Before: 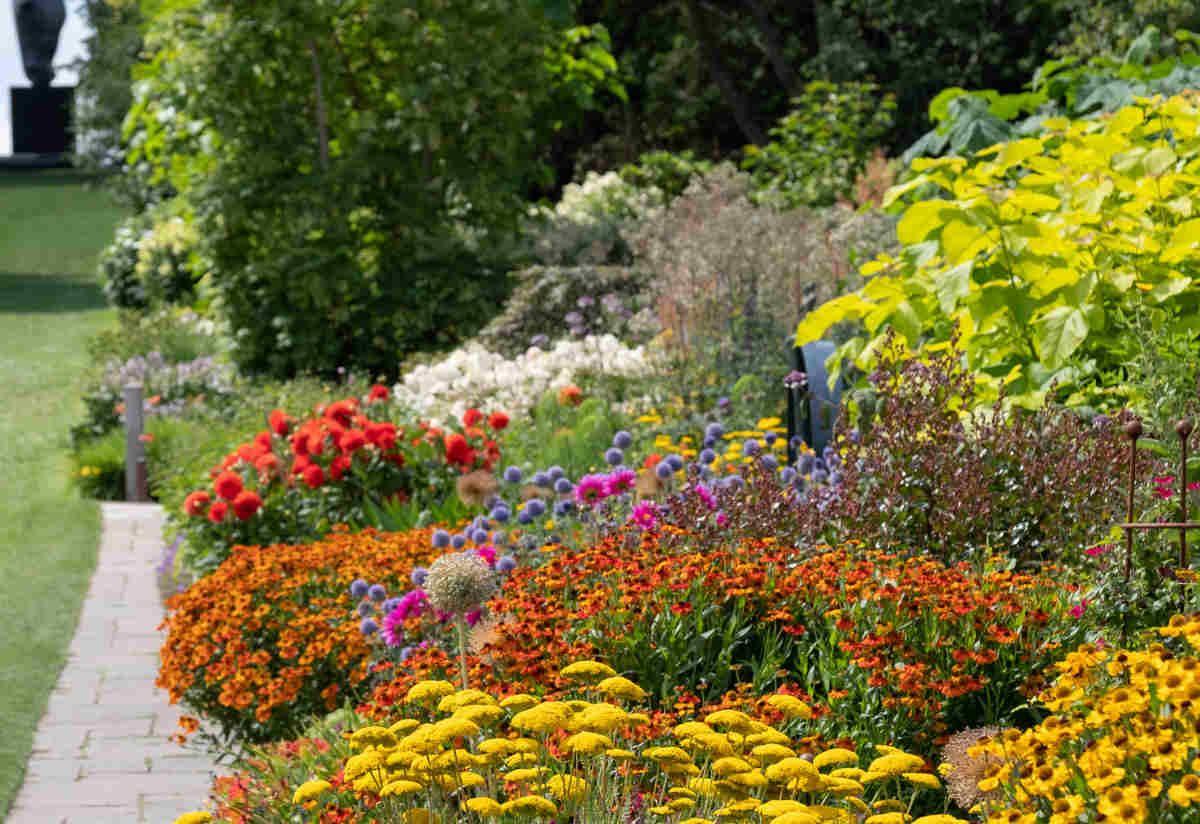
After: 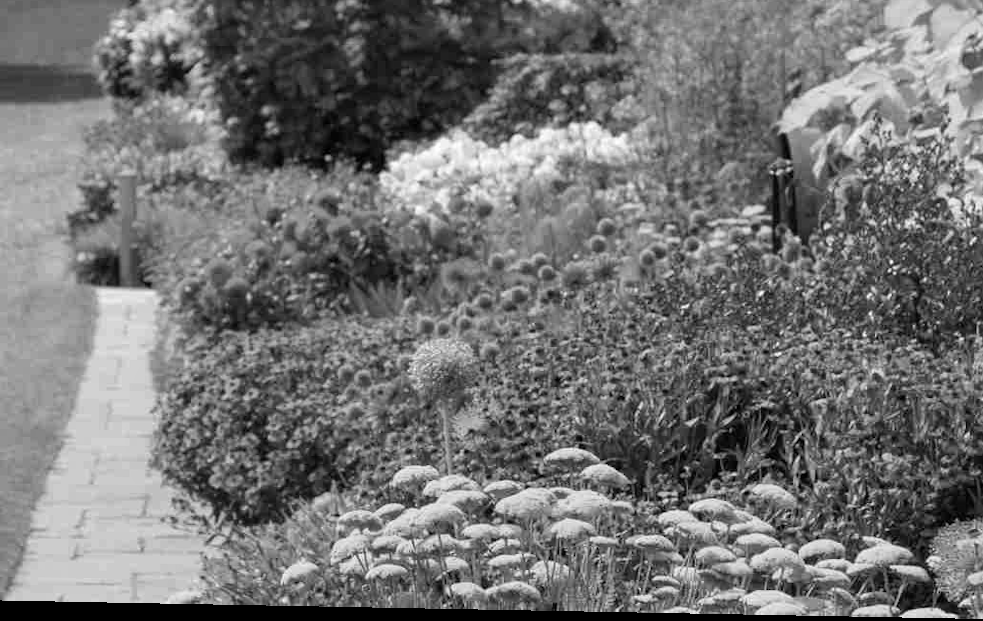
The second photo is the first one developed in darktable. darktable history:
rotate and perspective: lens shift (horizontal) -0.055, automatic cropping off
color correction: highlights a* -0.137, highlights b* -5.91, shadows a* -0.137, shadows b* -0.137
monochrome: on, module defaults
crop: top 26.531%, right 17.959%
